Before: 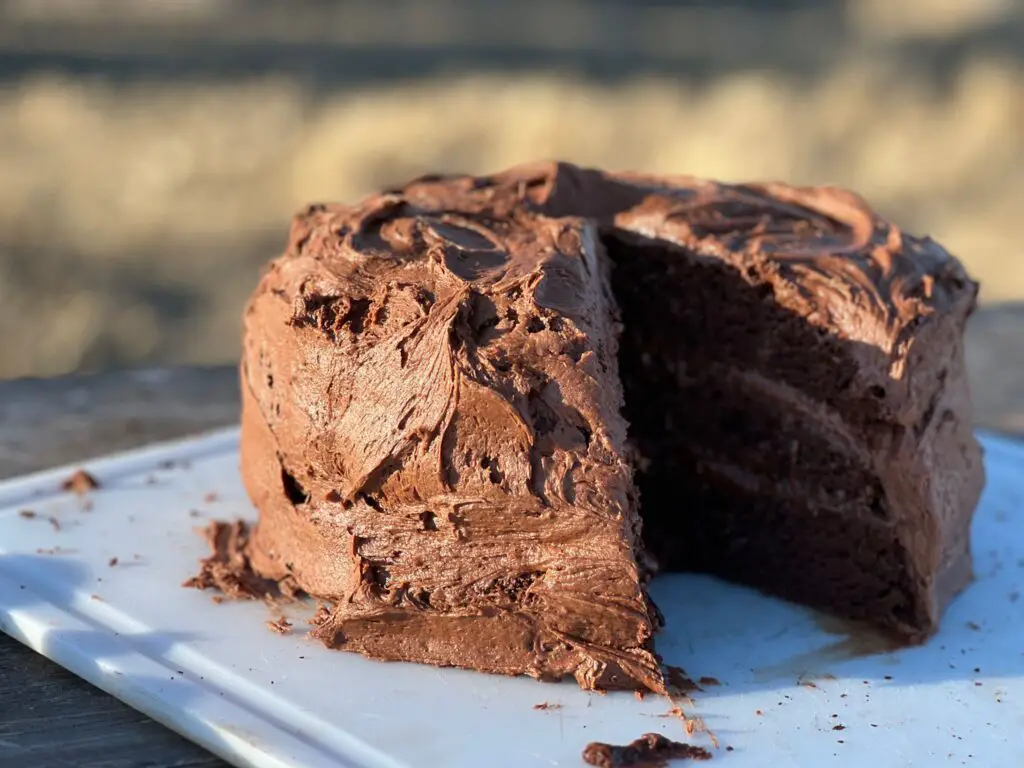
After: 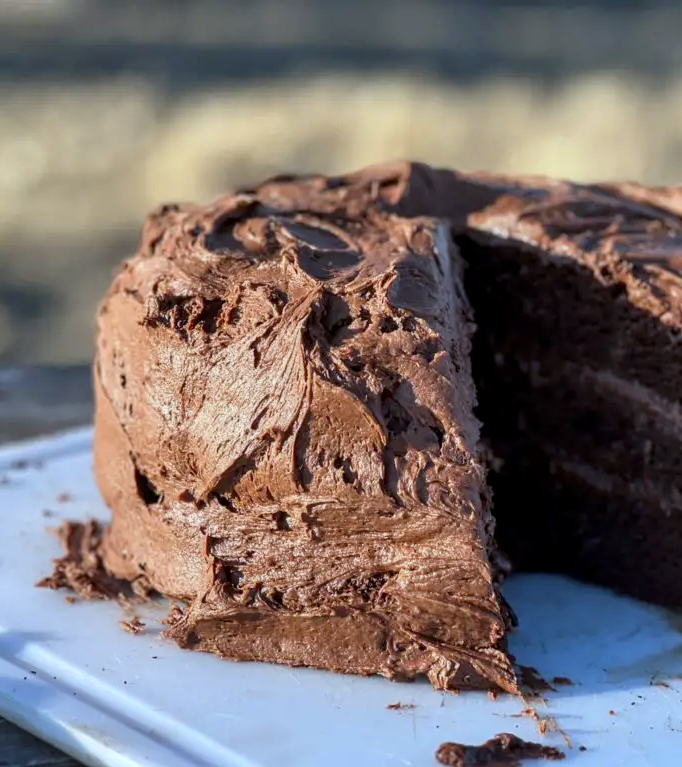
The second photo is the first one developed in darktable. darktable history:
crop and rotate: left 14.385%, right 18.948%
local contrast: on, module defaults
white balance: red 0.924, blue 1.095
